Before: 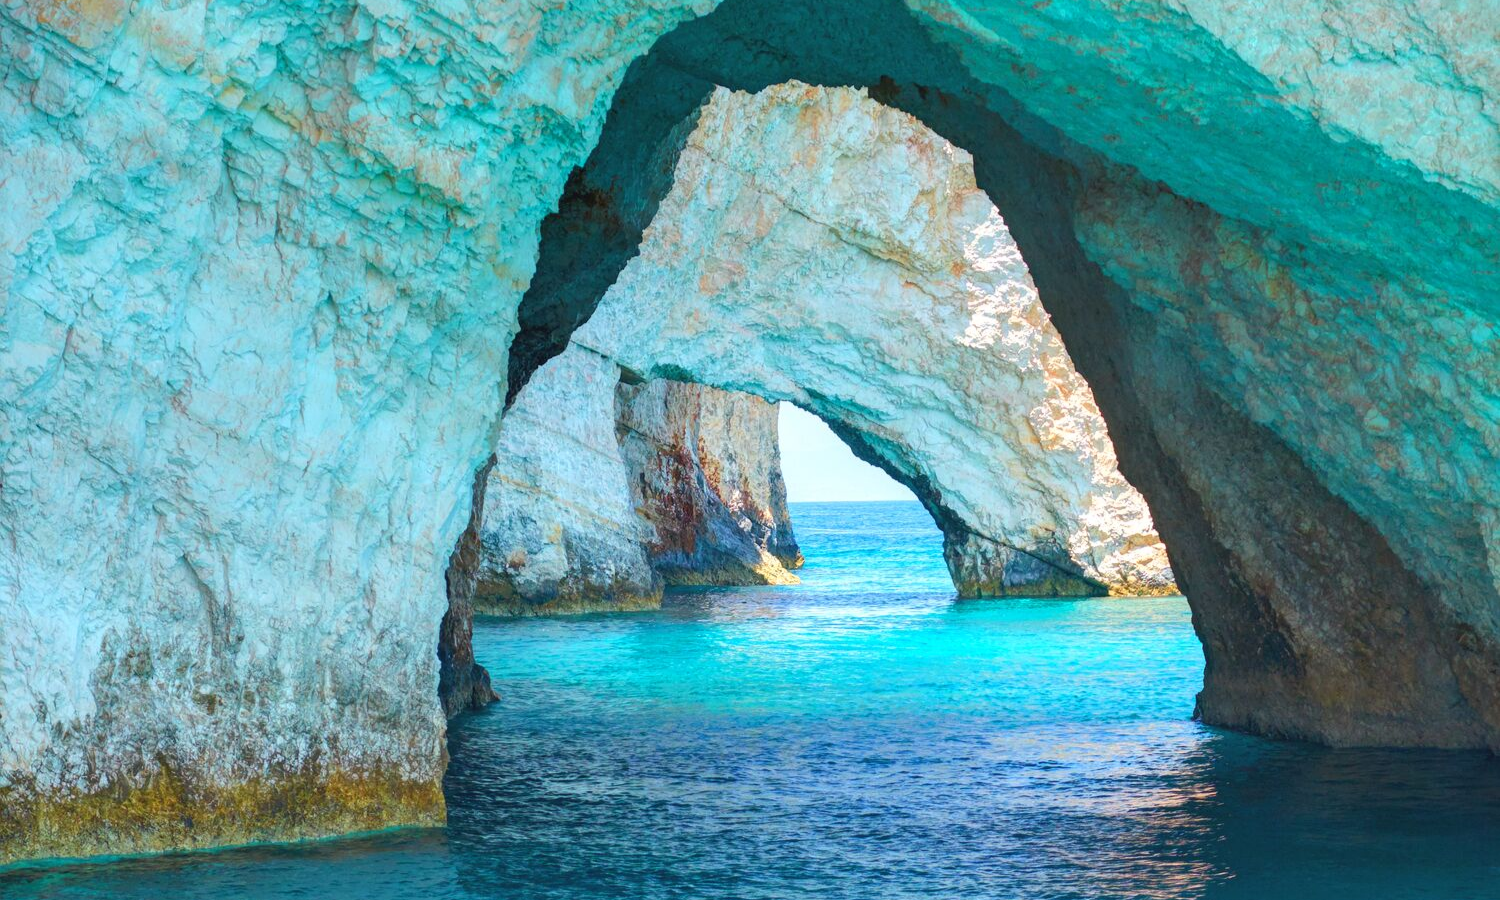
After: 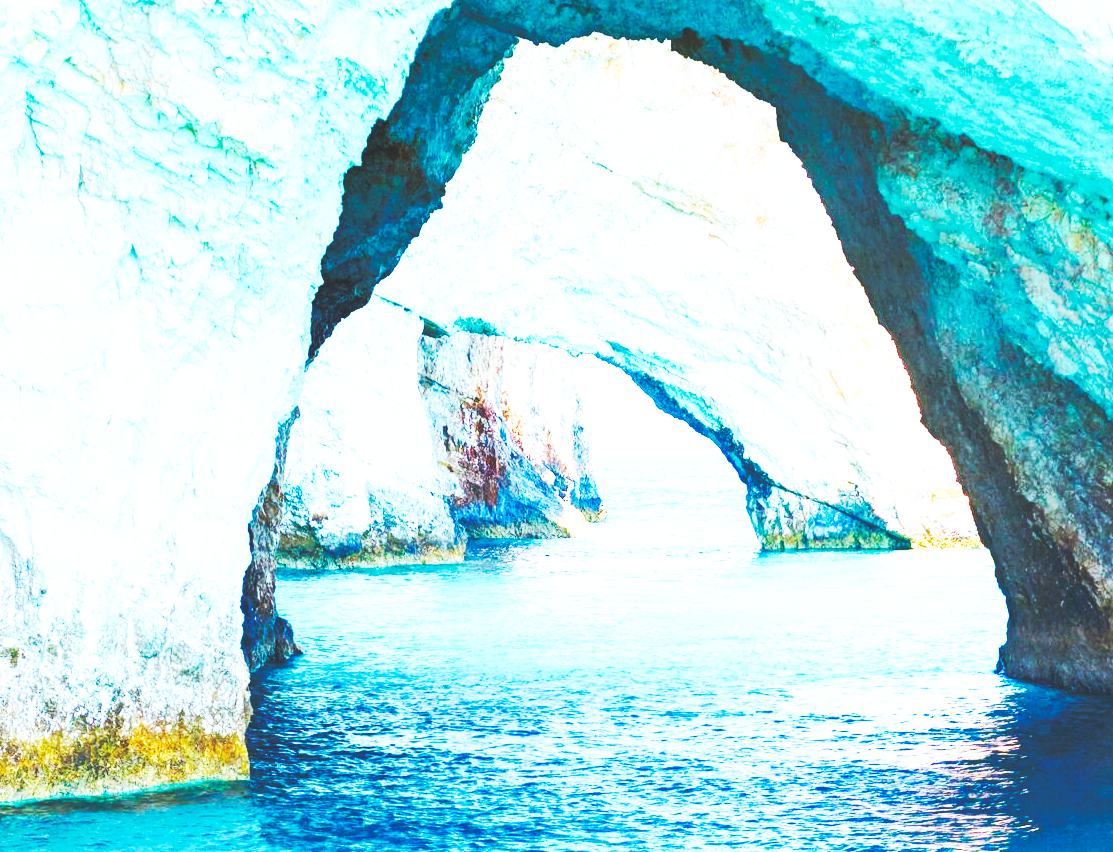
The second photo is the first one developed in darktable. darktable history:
base curve: curves: ch0 [(0, 0.015) (0.085, 0.116) (0.134, 0.298) (0.19, 0.545) (0.296, 0.764) (0.599, 0.982) (1, 1)], preserve colors none
crop and rotate: left 13.15%, top 5.251%, right 12.609%
exposure: black level correction 0, exposure 0.7 EV, compensate exposure bias true, compensate highlight preservation false
white balance: red 0.974, blue 1.044
